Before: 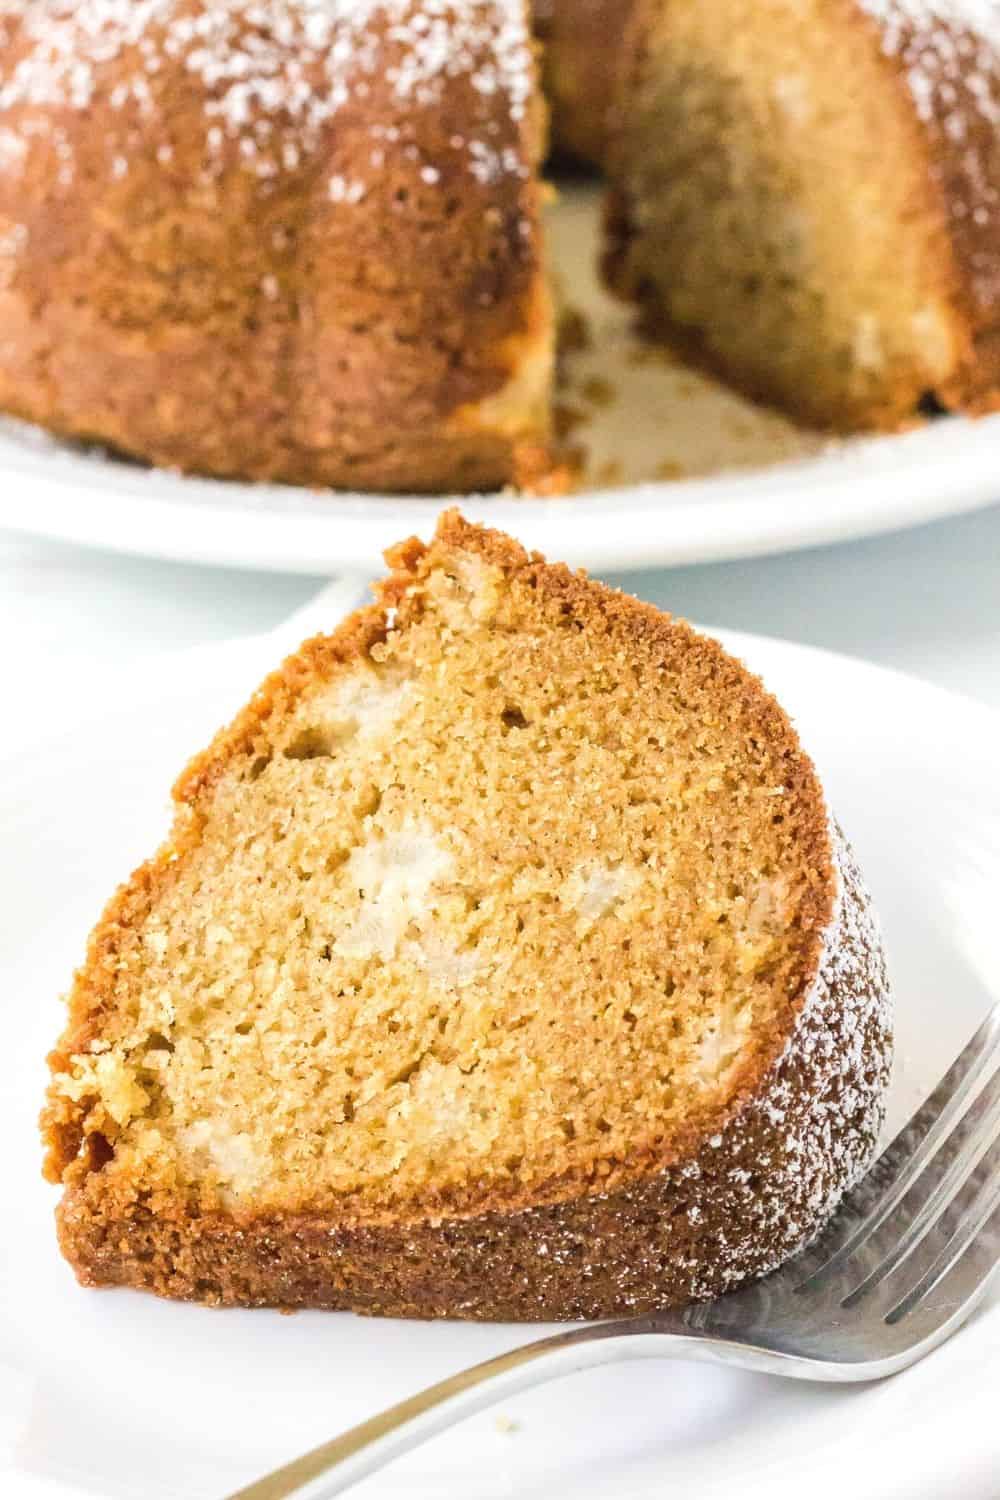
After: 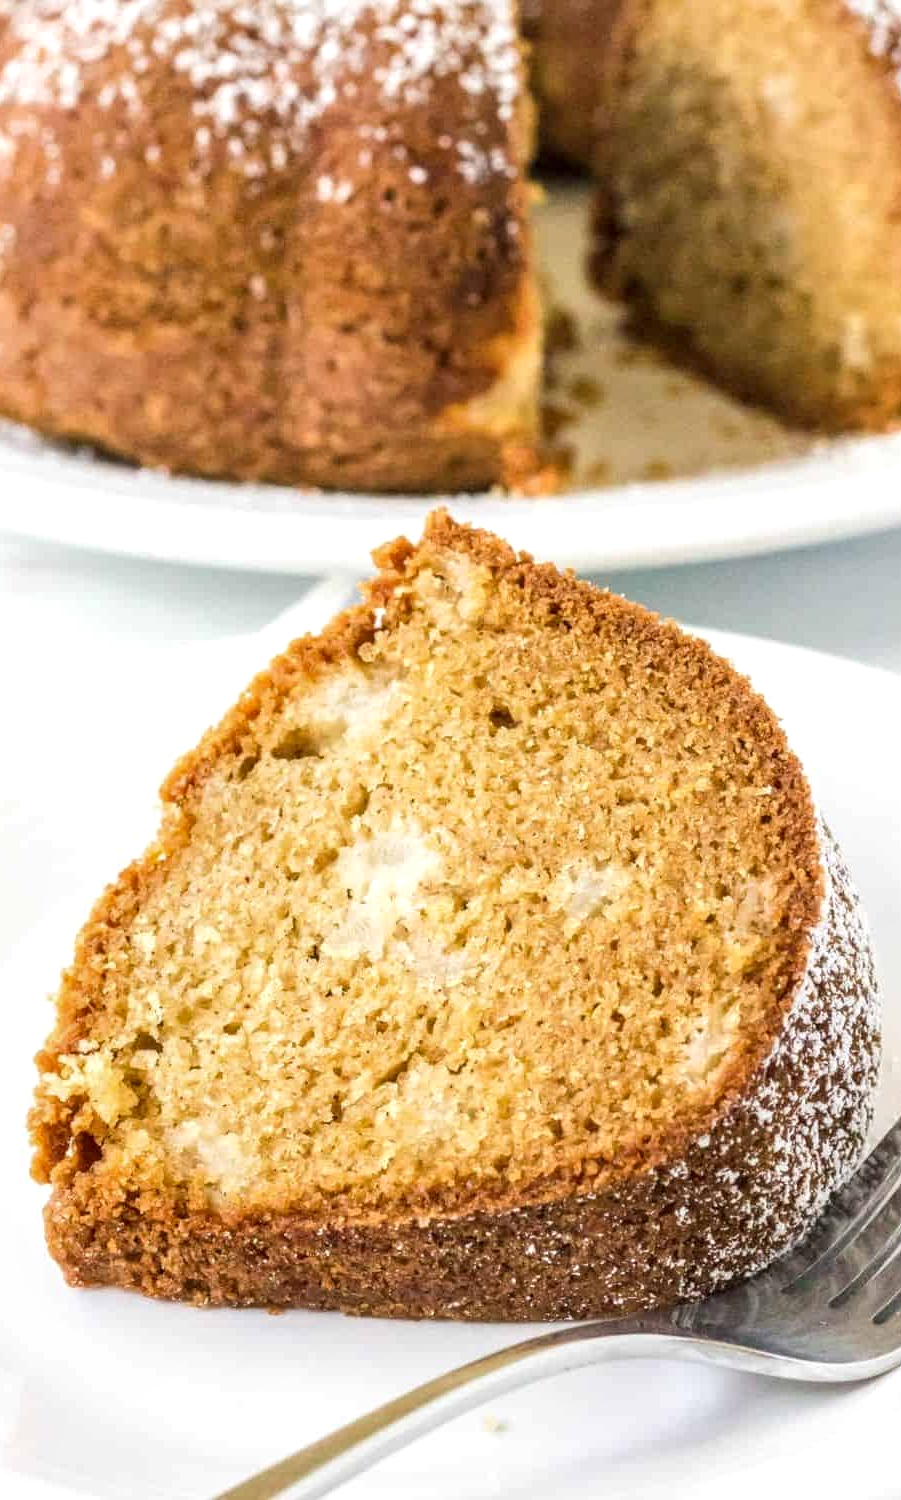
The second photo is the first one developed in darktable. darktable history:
crop and rotate: left 1.243%, right 8.609%
local contrast: detail 130%
